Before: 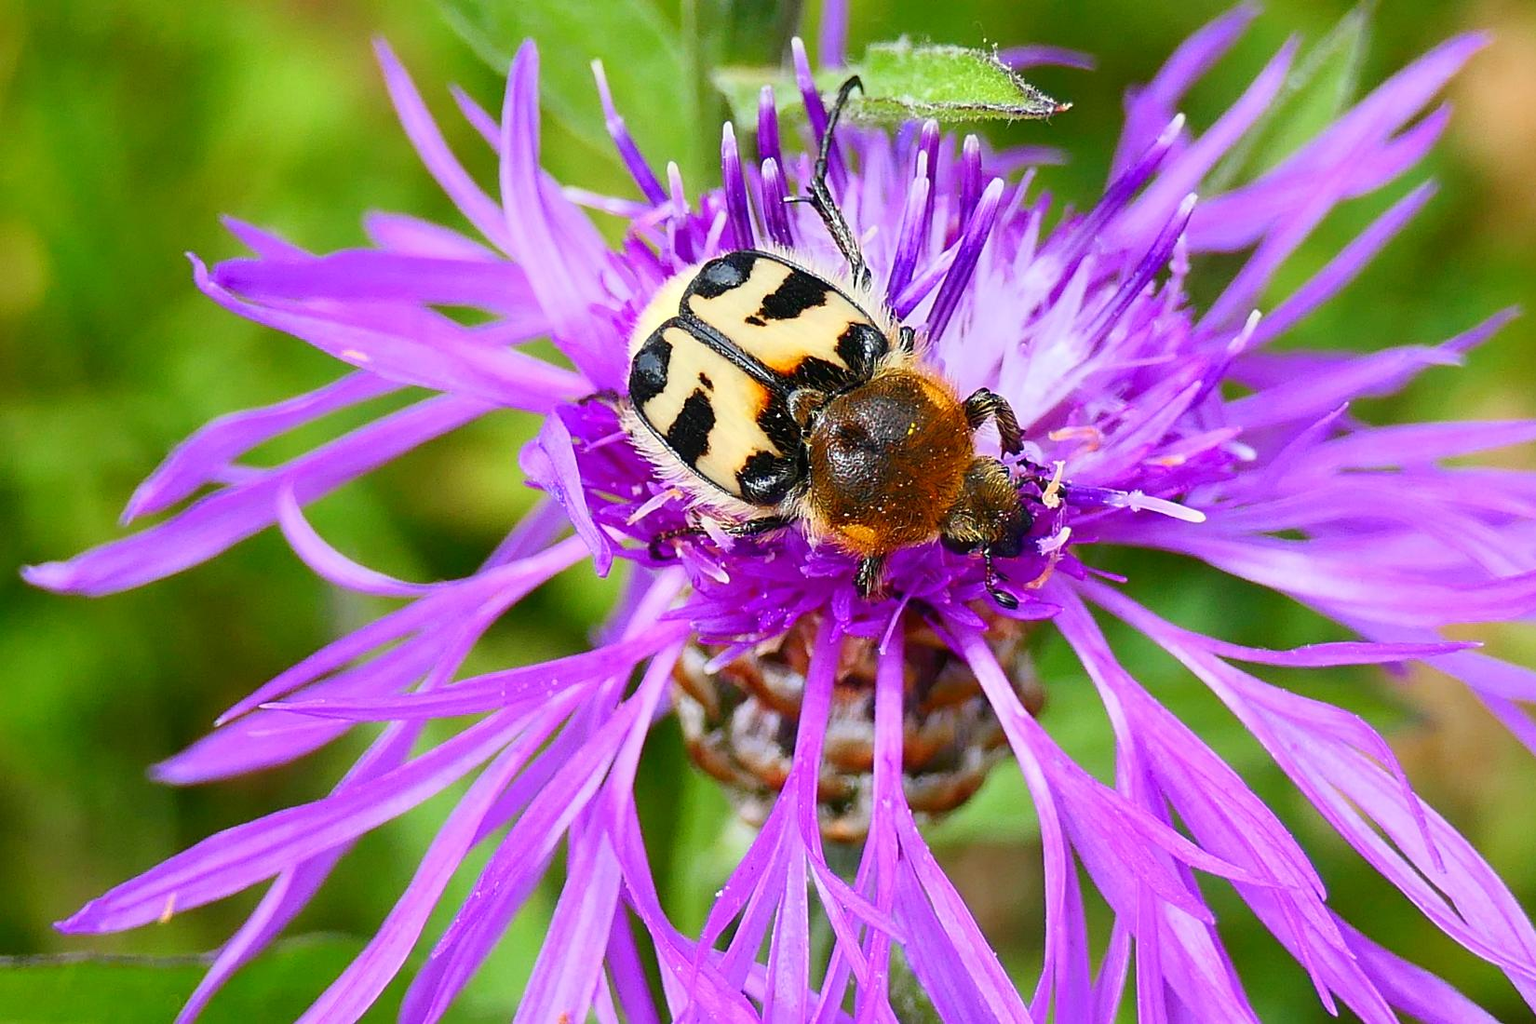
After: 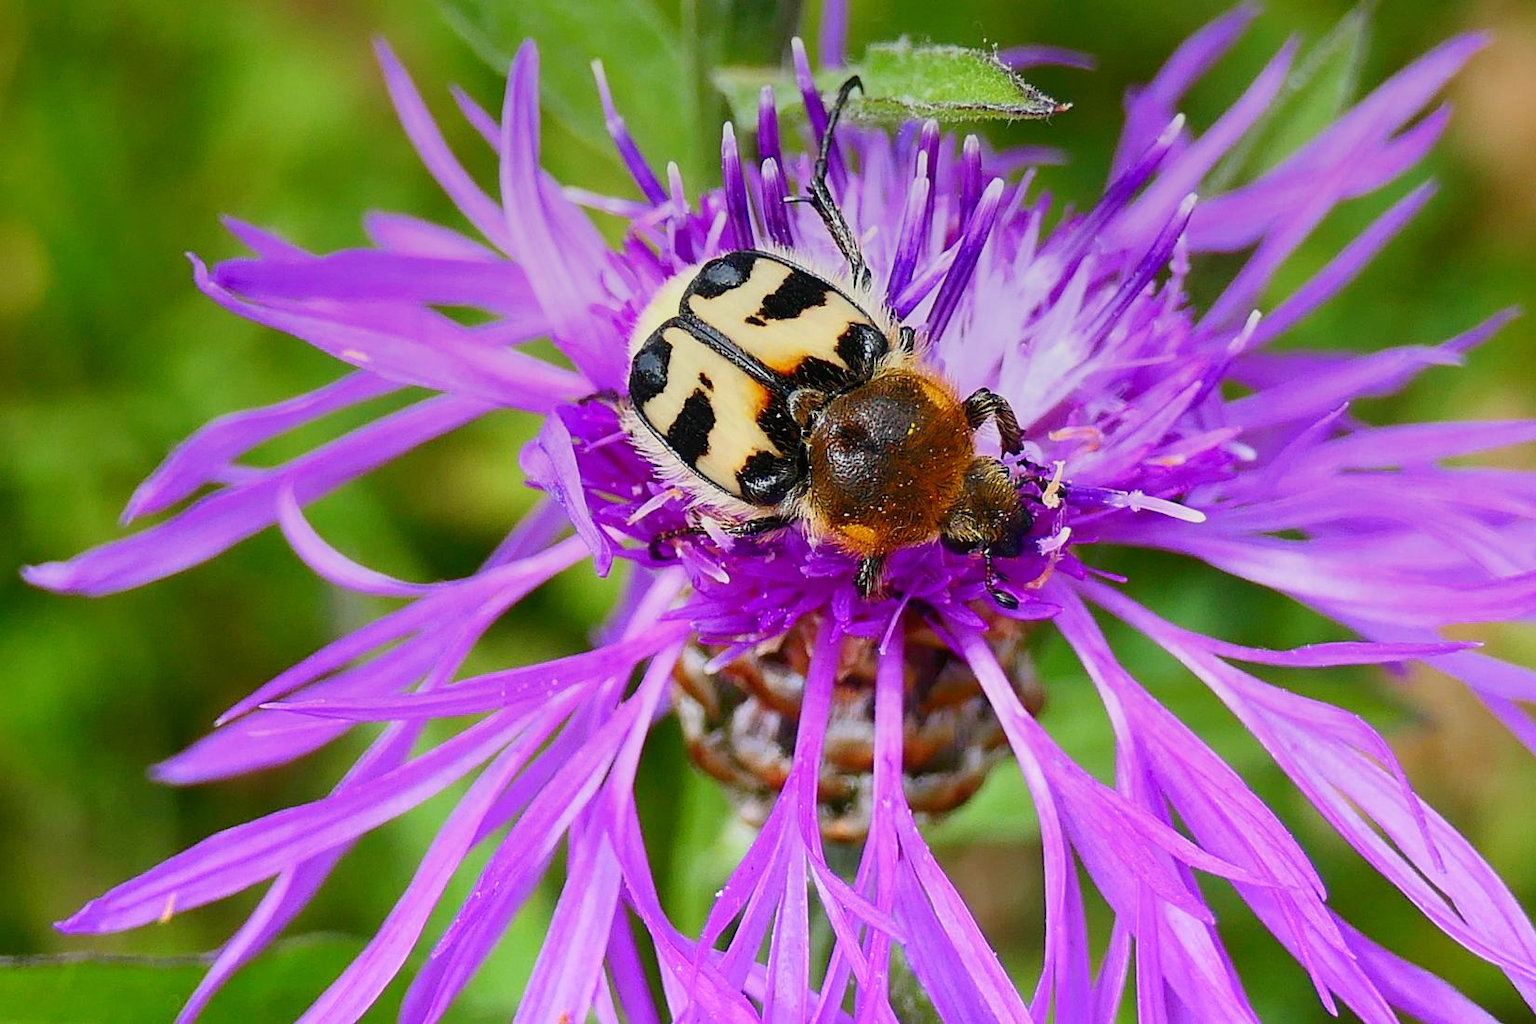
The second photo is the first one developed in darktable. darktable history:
graduated density: on, module defaults
base curve: preserve colors none
